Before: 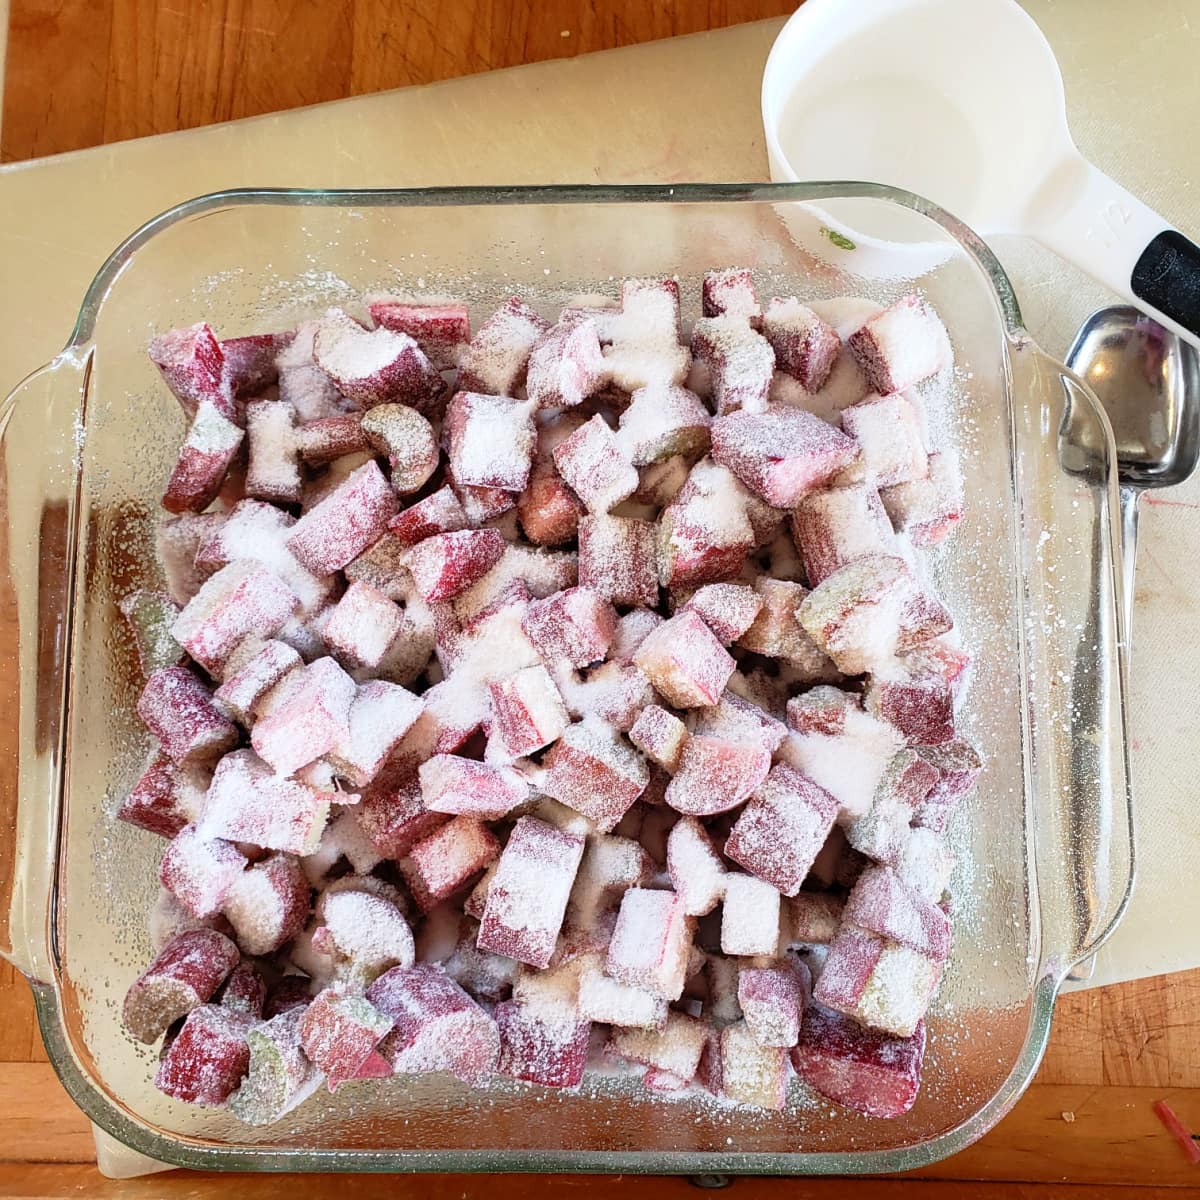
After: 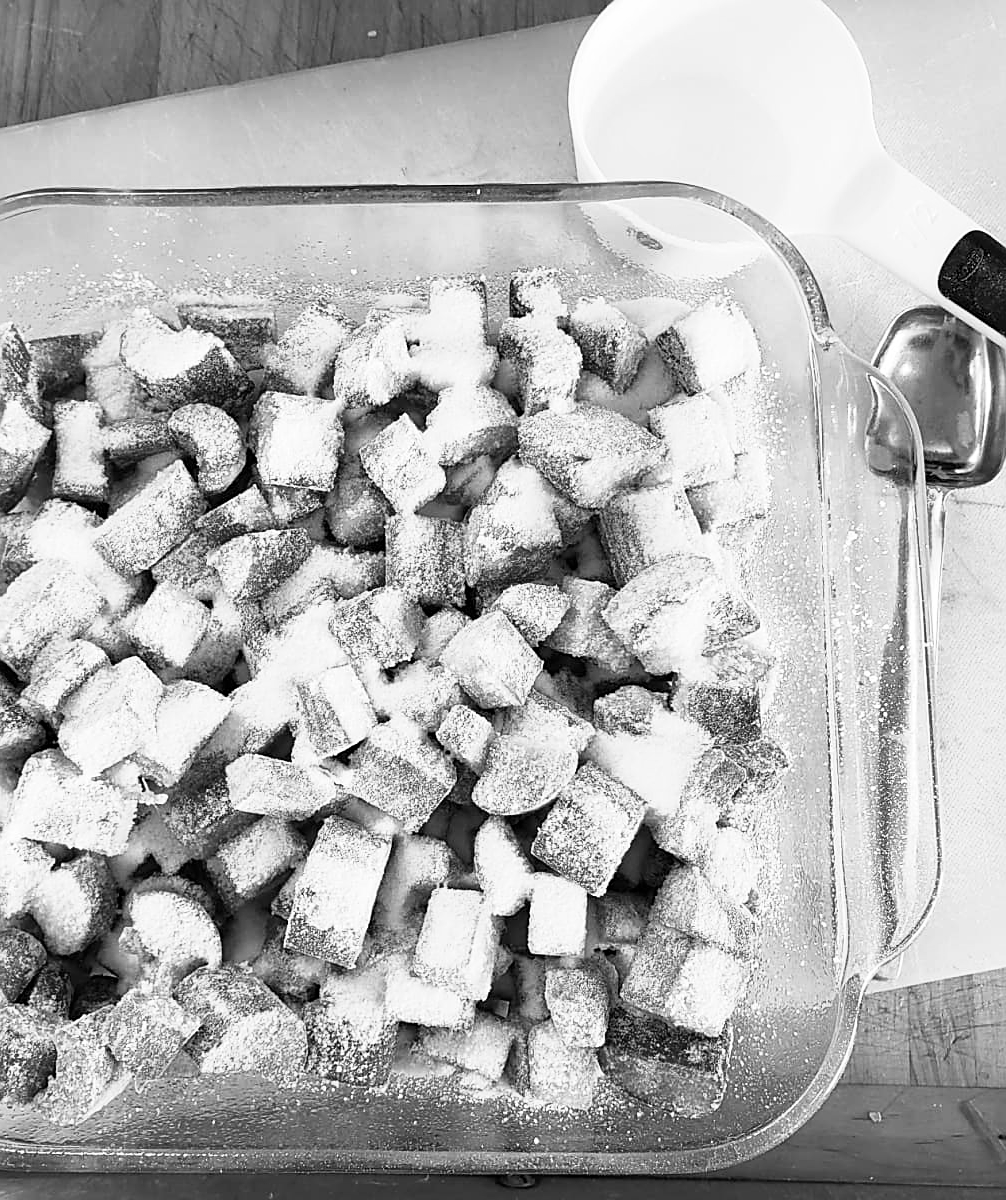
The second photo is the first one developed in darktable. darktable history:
monochrome: on, module defaults
crop: left 16.145%
sharpen: on, module defaults
base curve: curves: ch0 [(0, 0) (0.666, 0.806) (1, 1)]
